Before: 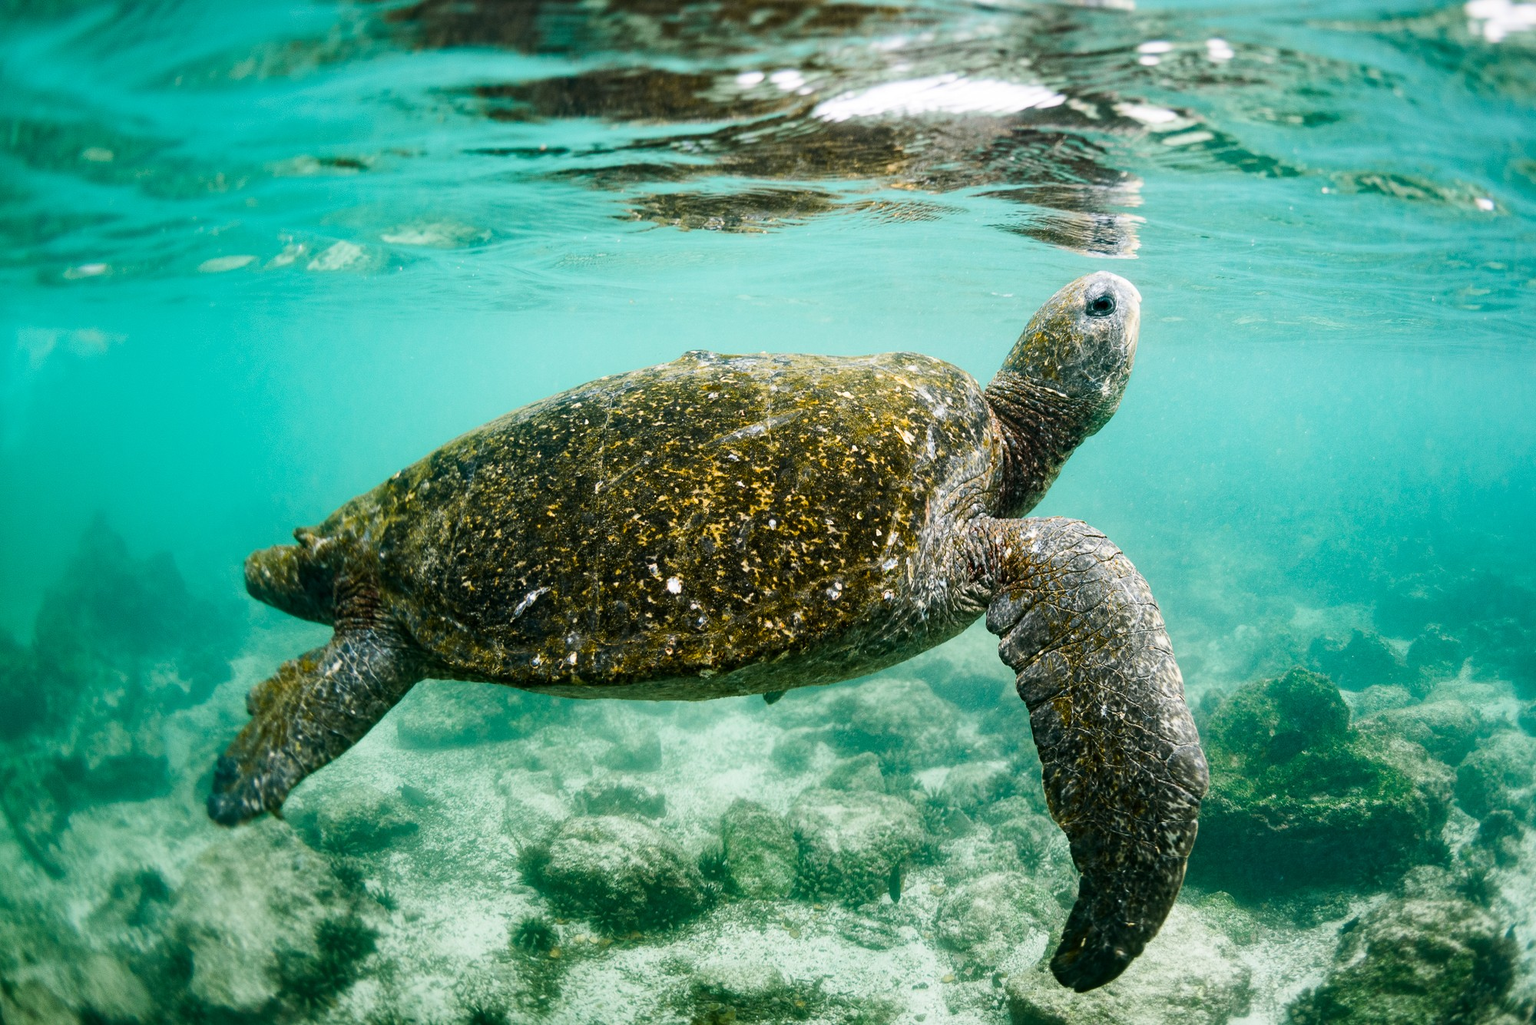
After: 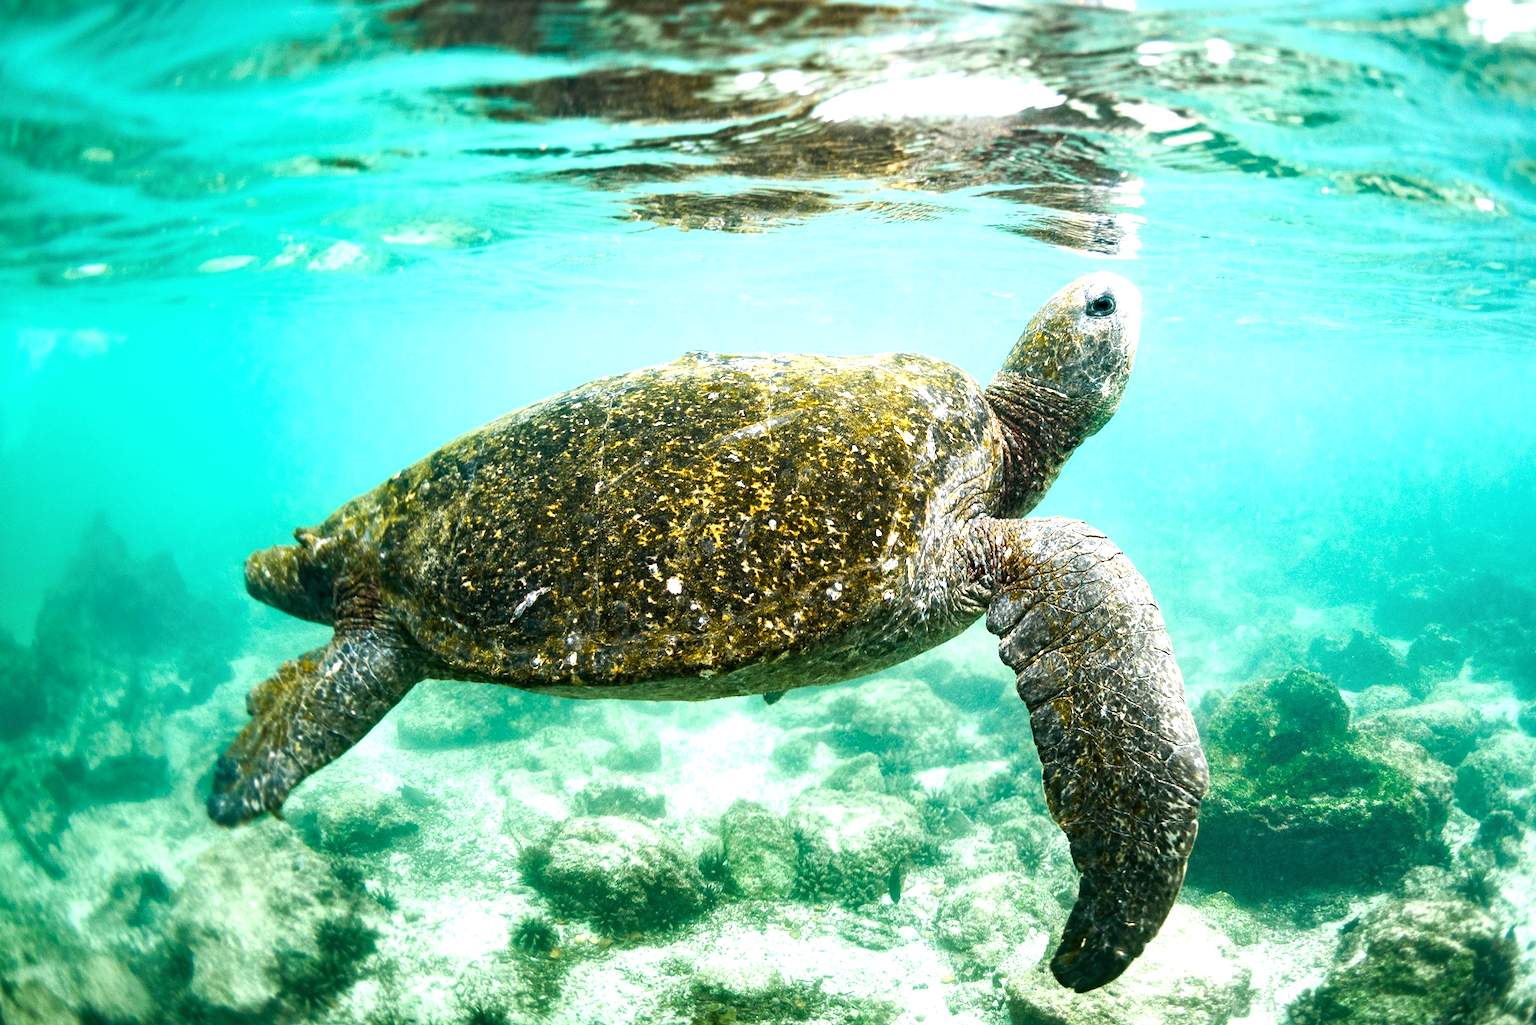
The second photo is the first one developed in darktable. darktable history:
tone curve: curves: ch0 [(0, 0) (0.003, 0.003) (0.011, 0.011) (0.025, 0.025) (0.044, 0.044) (0.069, 0.069) (0.1, 0.099) (0.136, 0.135) (0.177, 0.176) (0.224, 0.223) (0.277, 0.275) (0.335, 0.333) (0.399, 0.396) (0.468, 0.465) (0.543, 0.545) (0.623, 0.625) (0.709, 0.71) (0.801, 0.801) (0.898, 0.898) (1, 1)], preserve colors none
exposure: exposure 0.935 EV, compensate highlight preservation false
